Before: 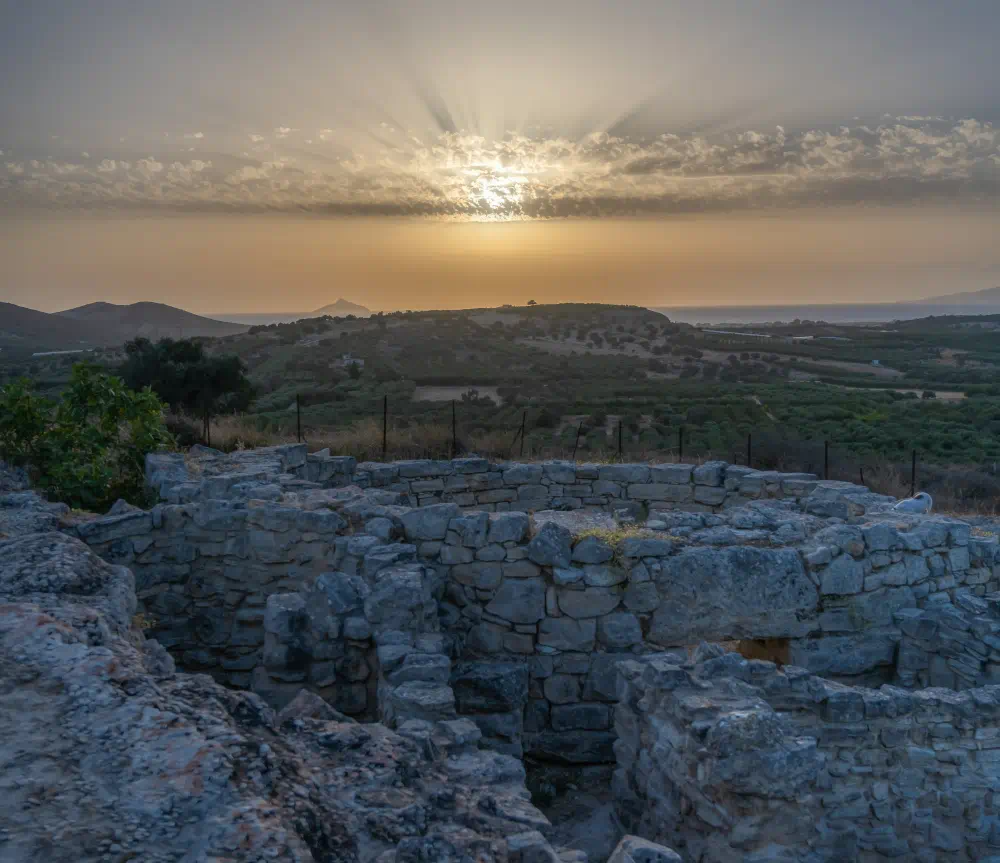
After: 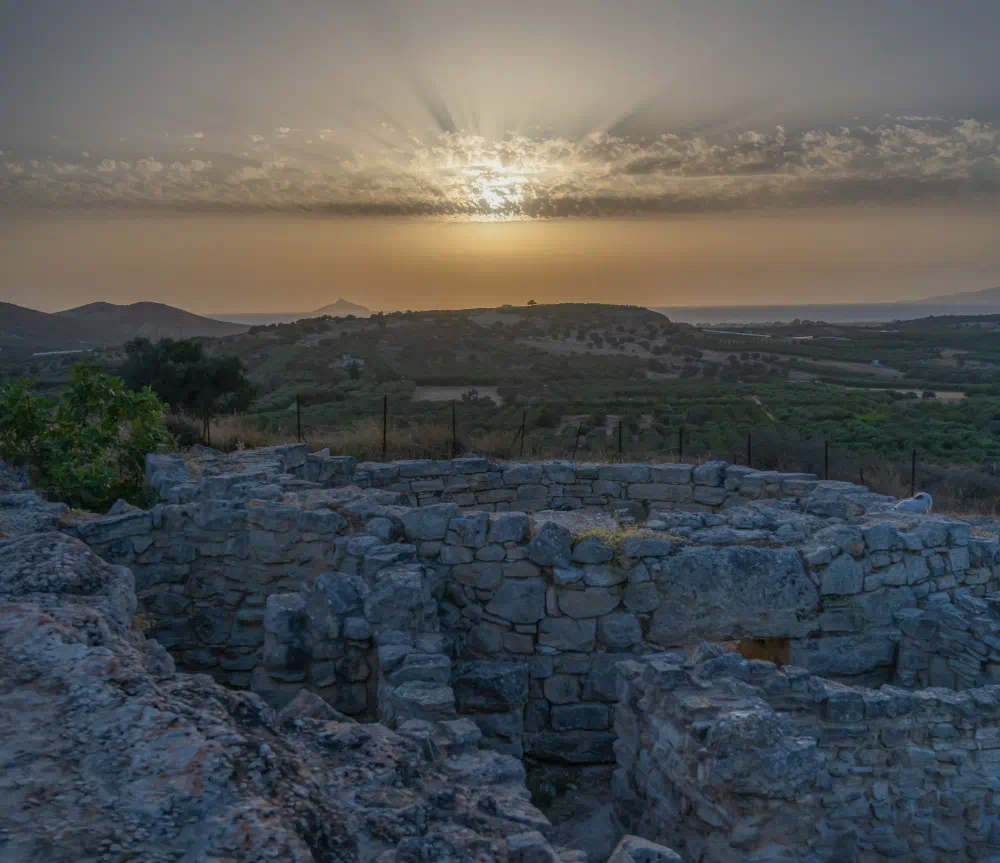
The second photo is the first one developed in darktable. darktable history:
tone equalizer: -8 EV 0.235 EV, -7 EV 0.452 EV, -6 EV 0.395 EV, -5 EV 0.279 EV, -3 EV -0.253 EV, -2 EV -0.423 EV, -1 EV -0.397 EV, +0 EV -0.251 EV
